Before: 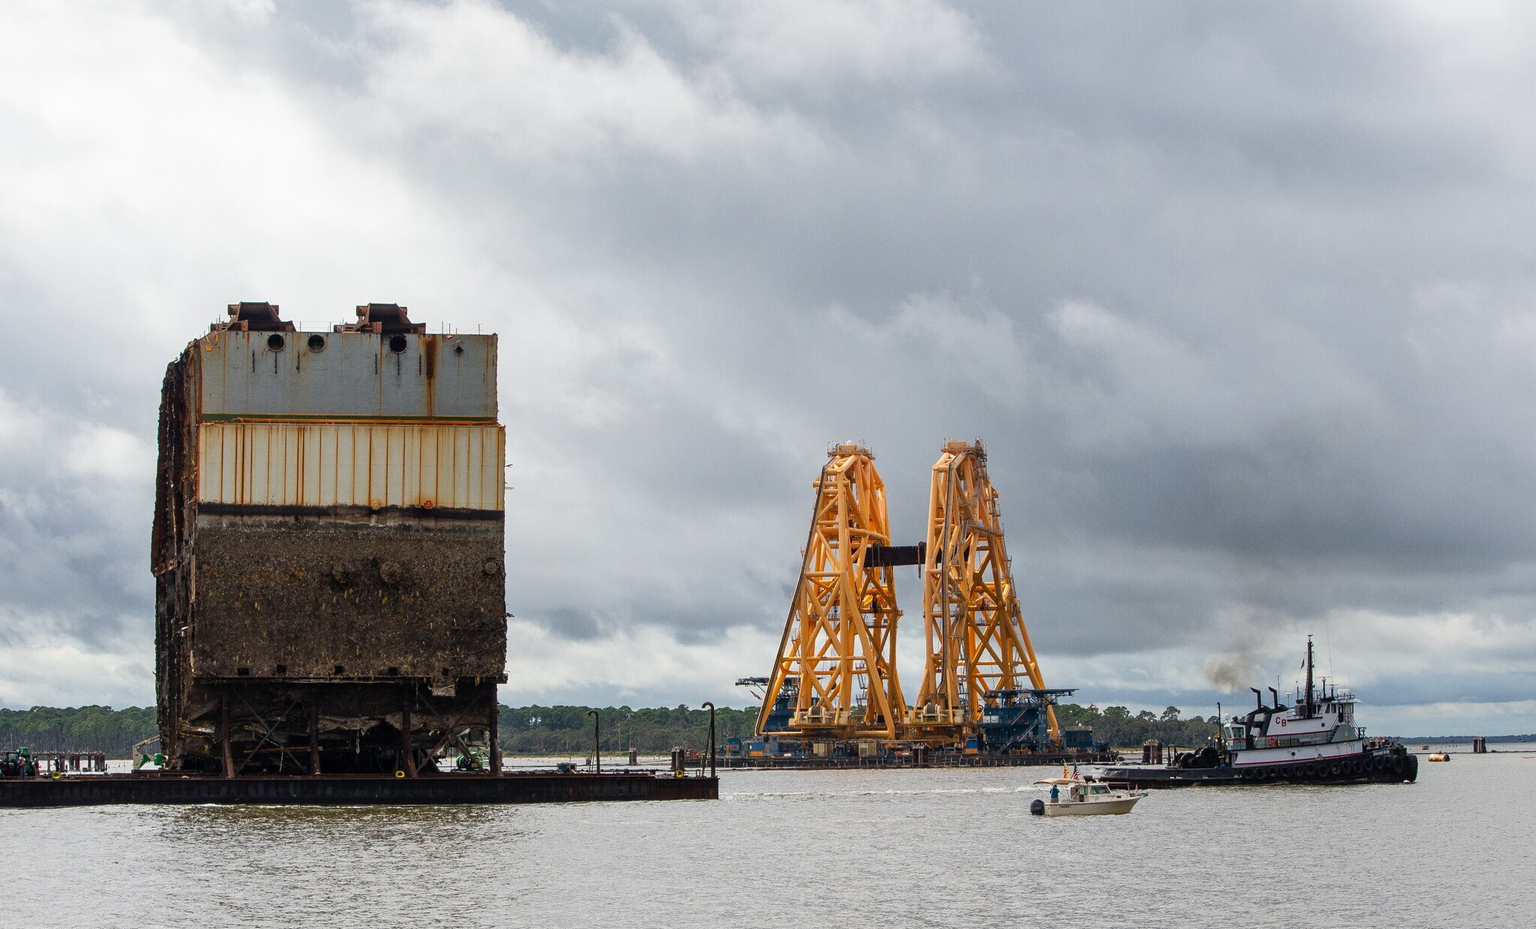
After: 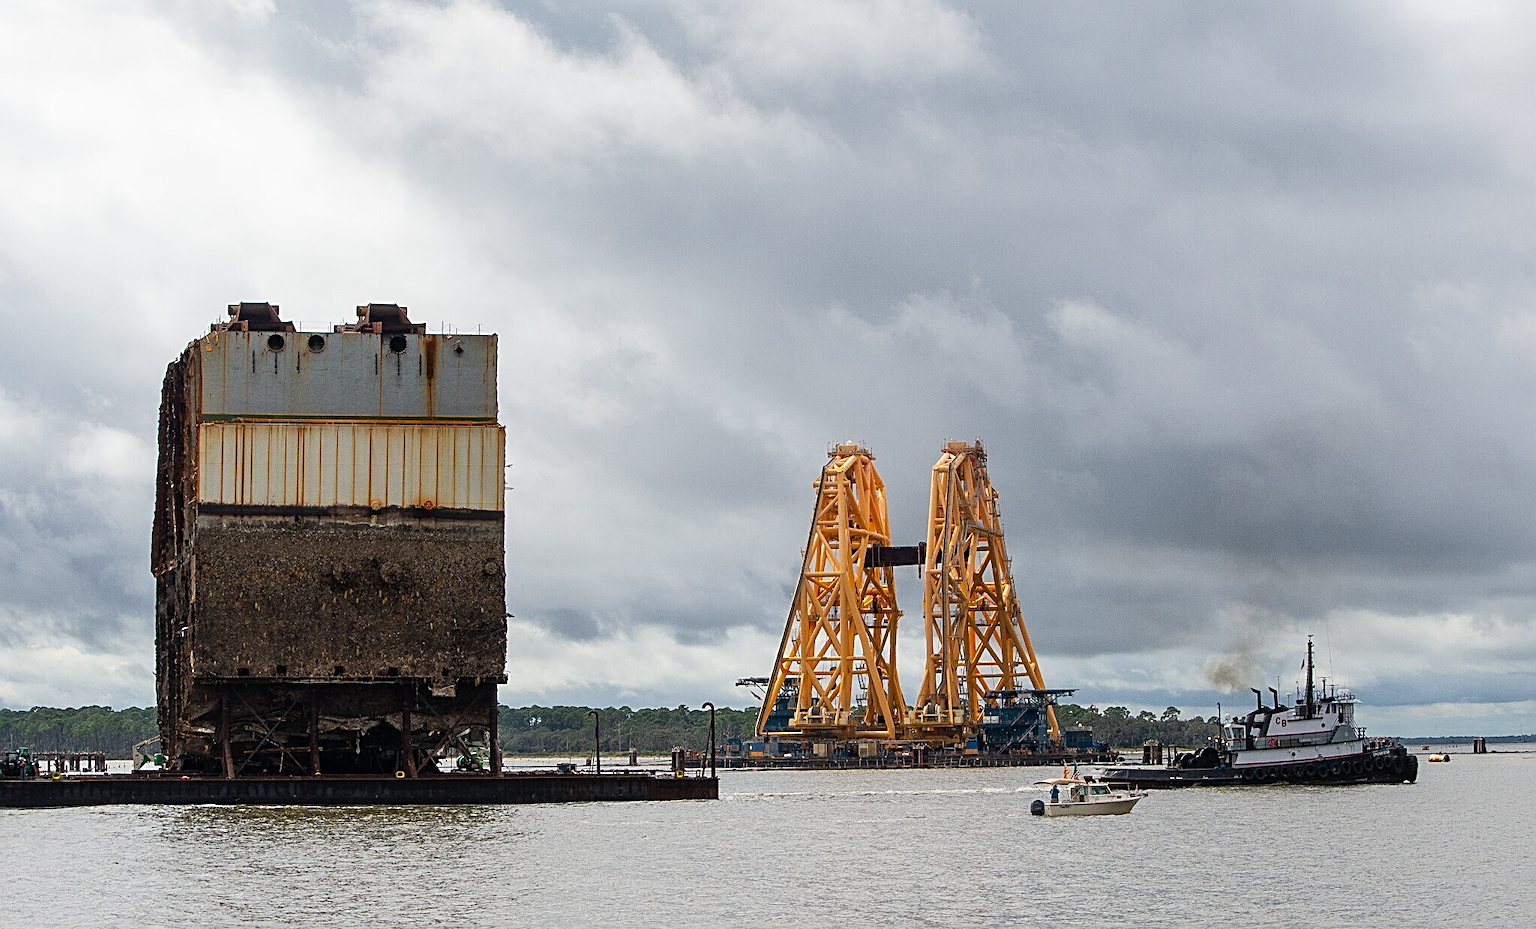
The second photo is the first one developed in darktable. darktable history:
sharpen: radius 2.531, amount 0.626
